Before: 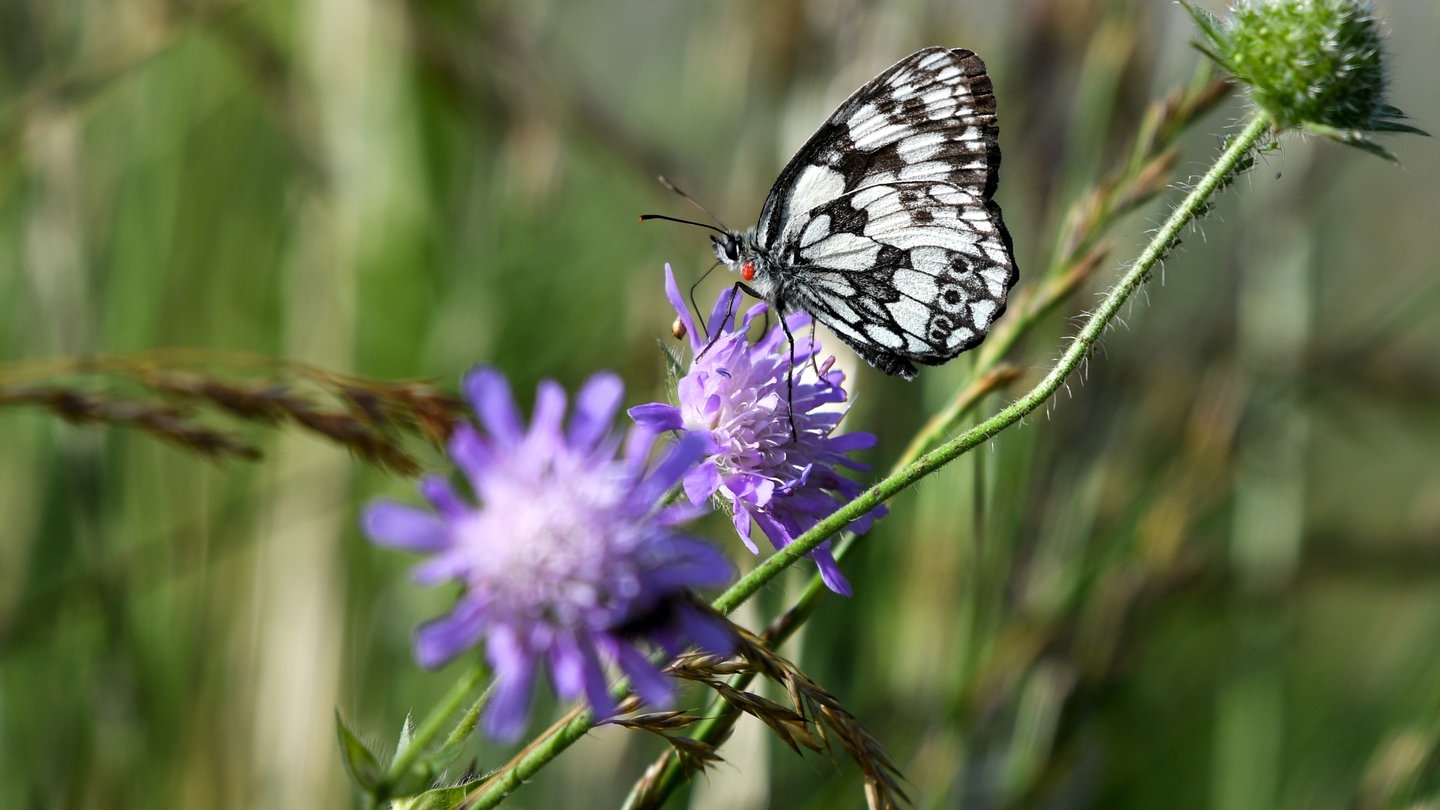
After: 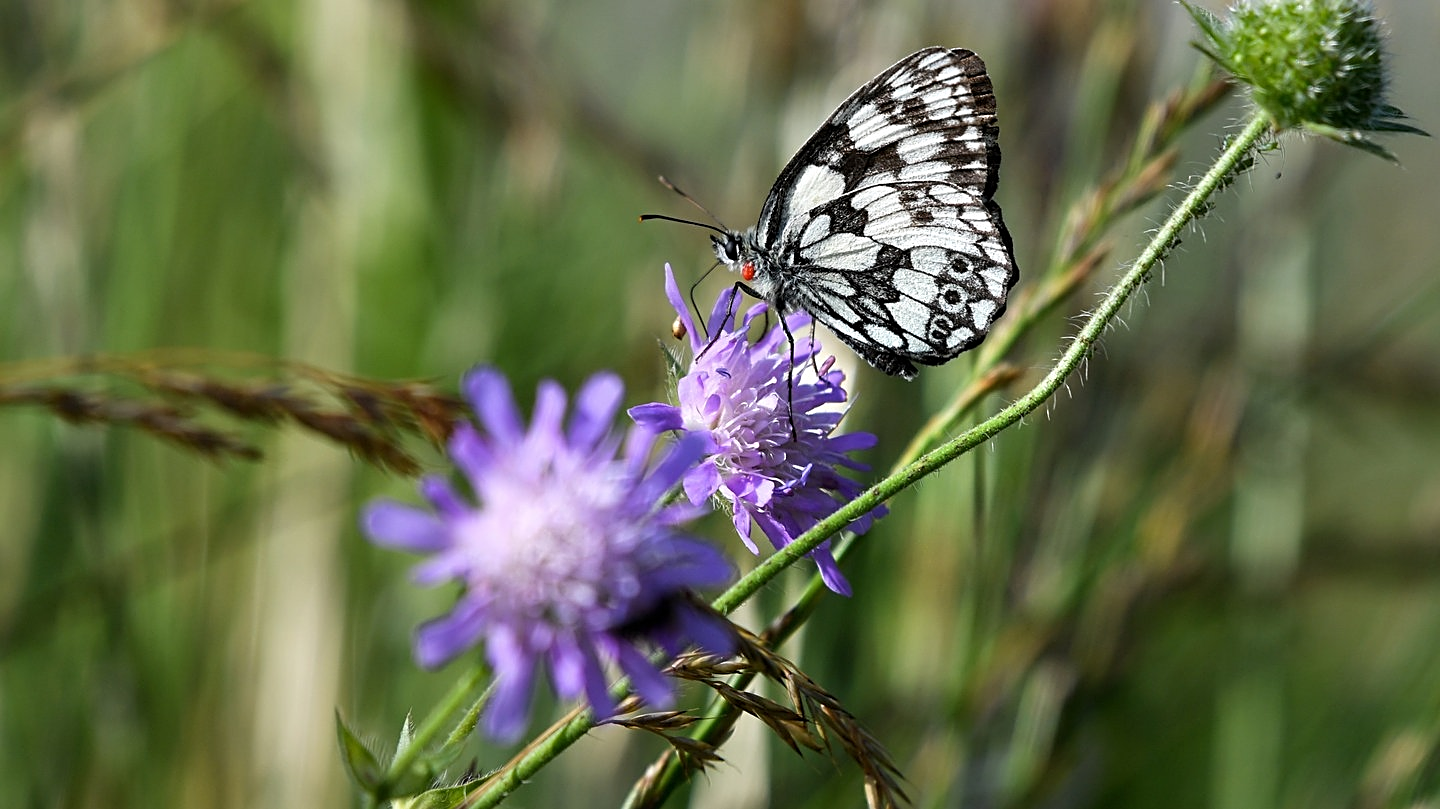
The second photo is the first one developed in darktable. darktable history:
crop: bottom 0.064%
sharpen: on, module defaults
